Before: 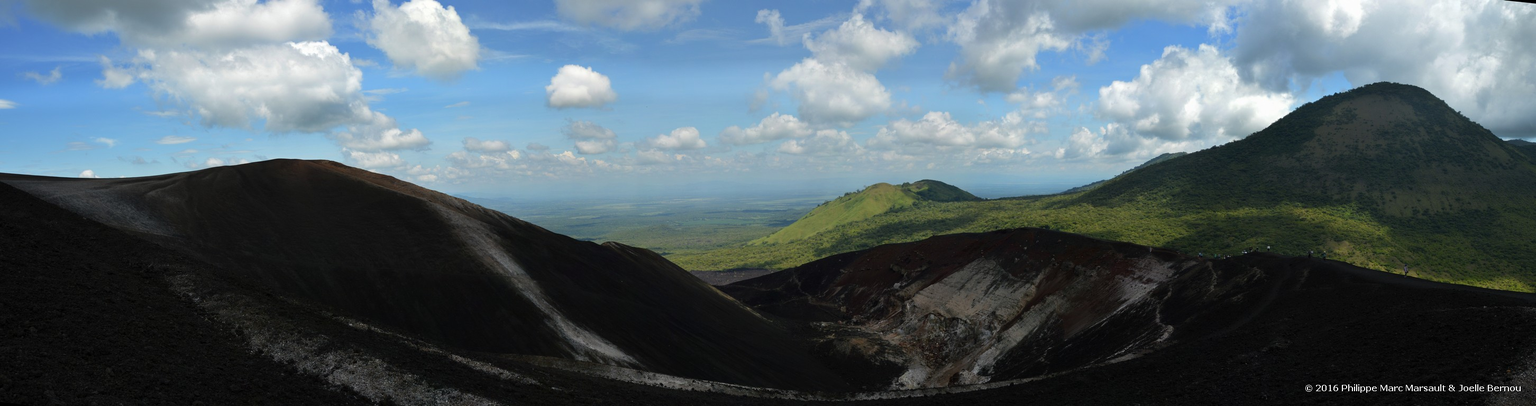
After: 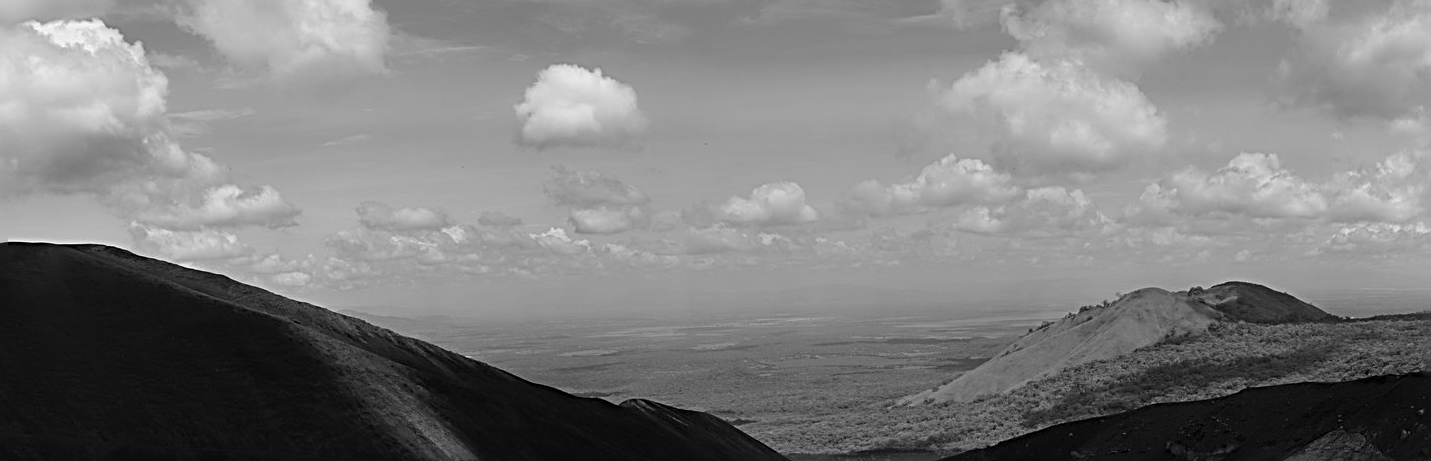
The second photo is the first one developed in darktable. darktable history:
monochrome: a -74.22, b 78.2
crop: left 17.835%, top 7.675%, right 32.881%, bottom 32.213%
sharpen: radius 3.025, amount 0.757
